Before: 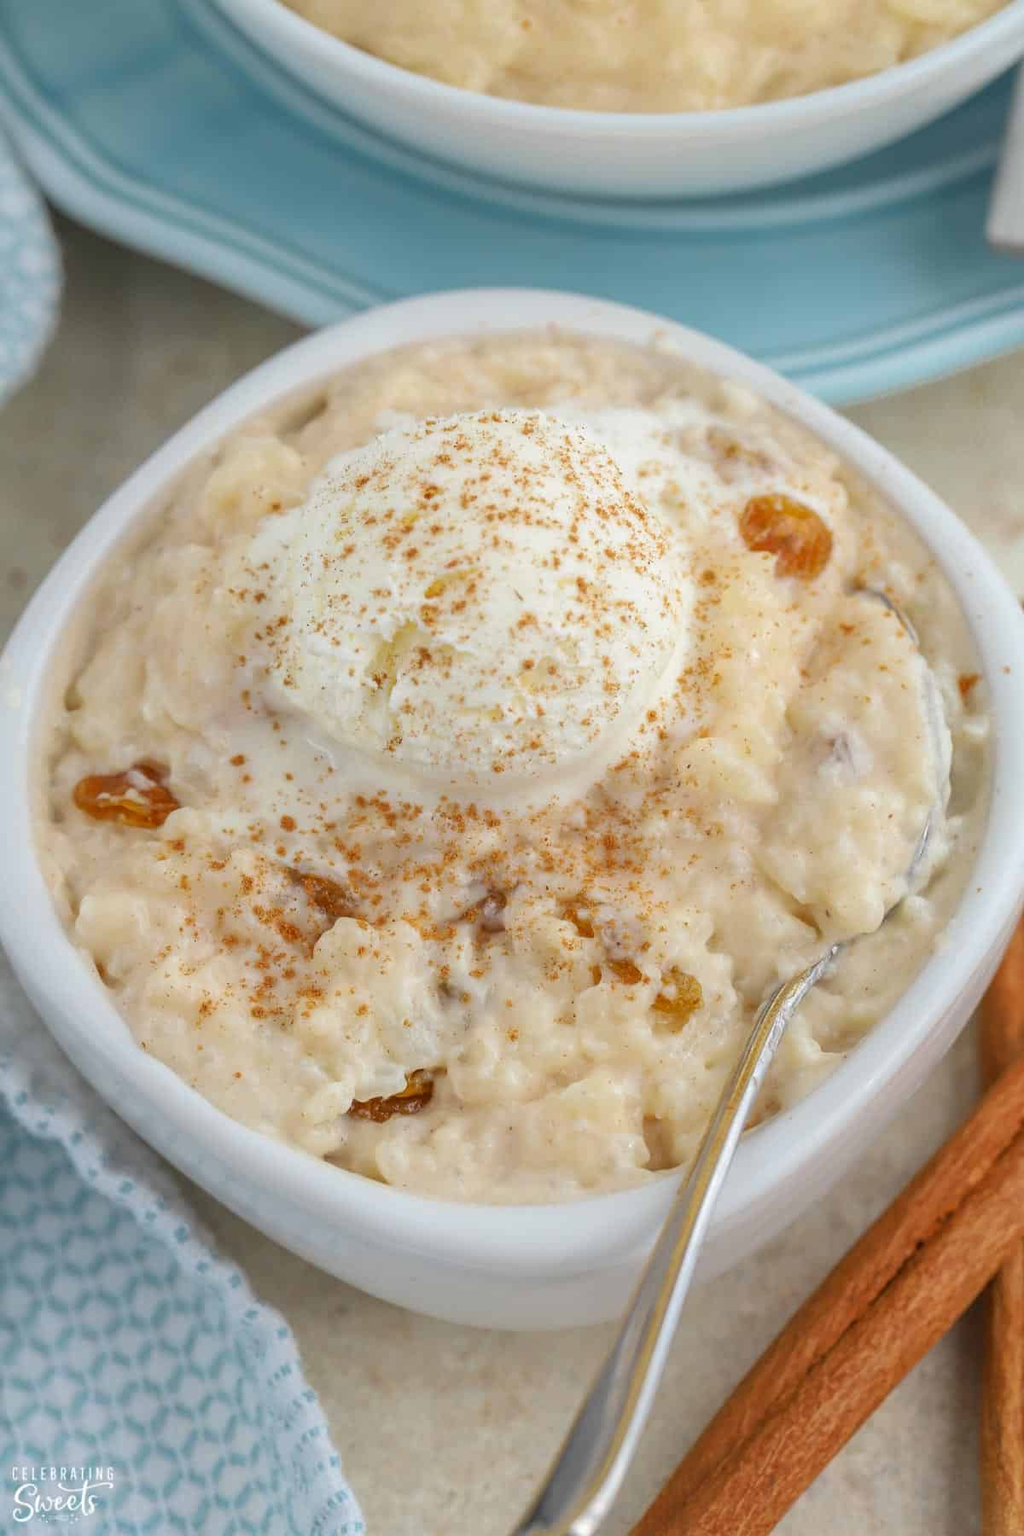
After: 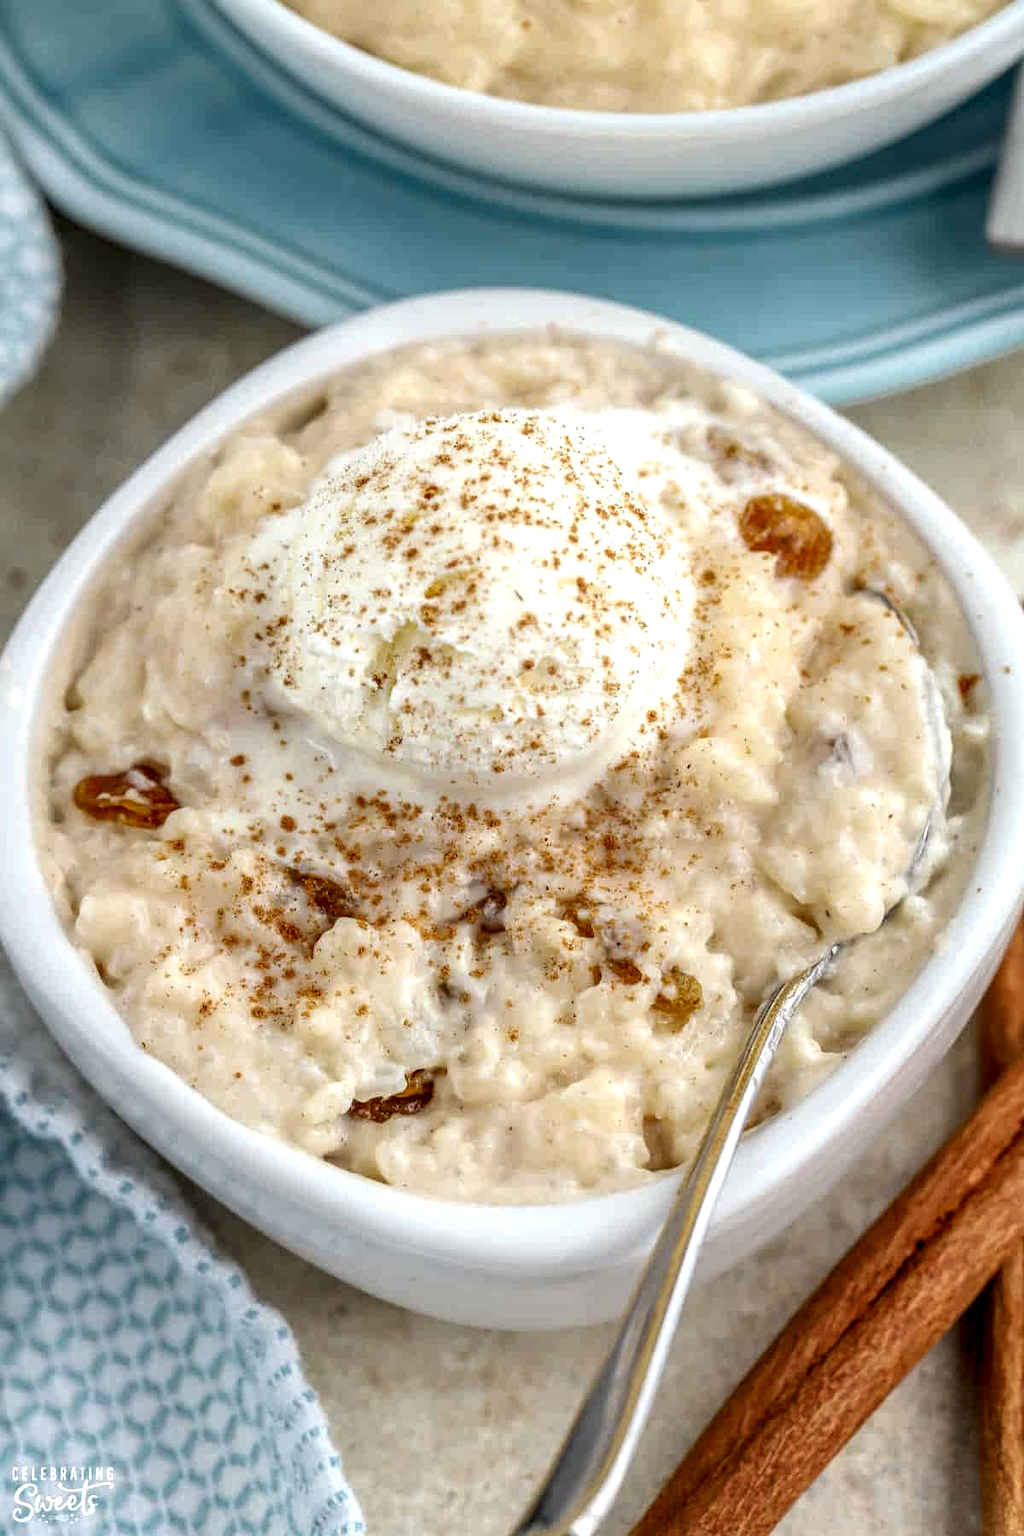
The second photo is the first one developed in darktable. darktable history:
exposure: exposure 0.127 EV, compensate highlight preservation false
local contrast: highlights 19%, detail 186%
